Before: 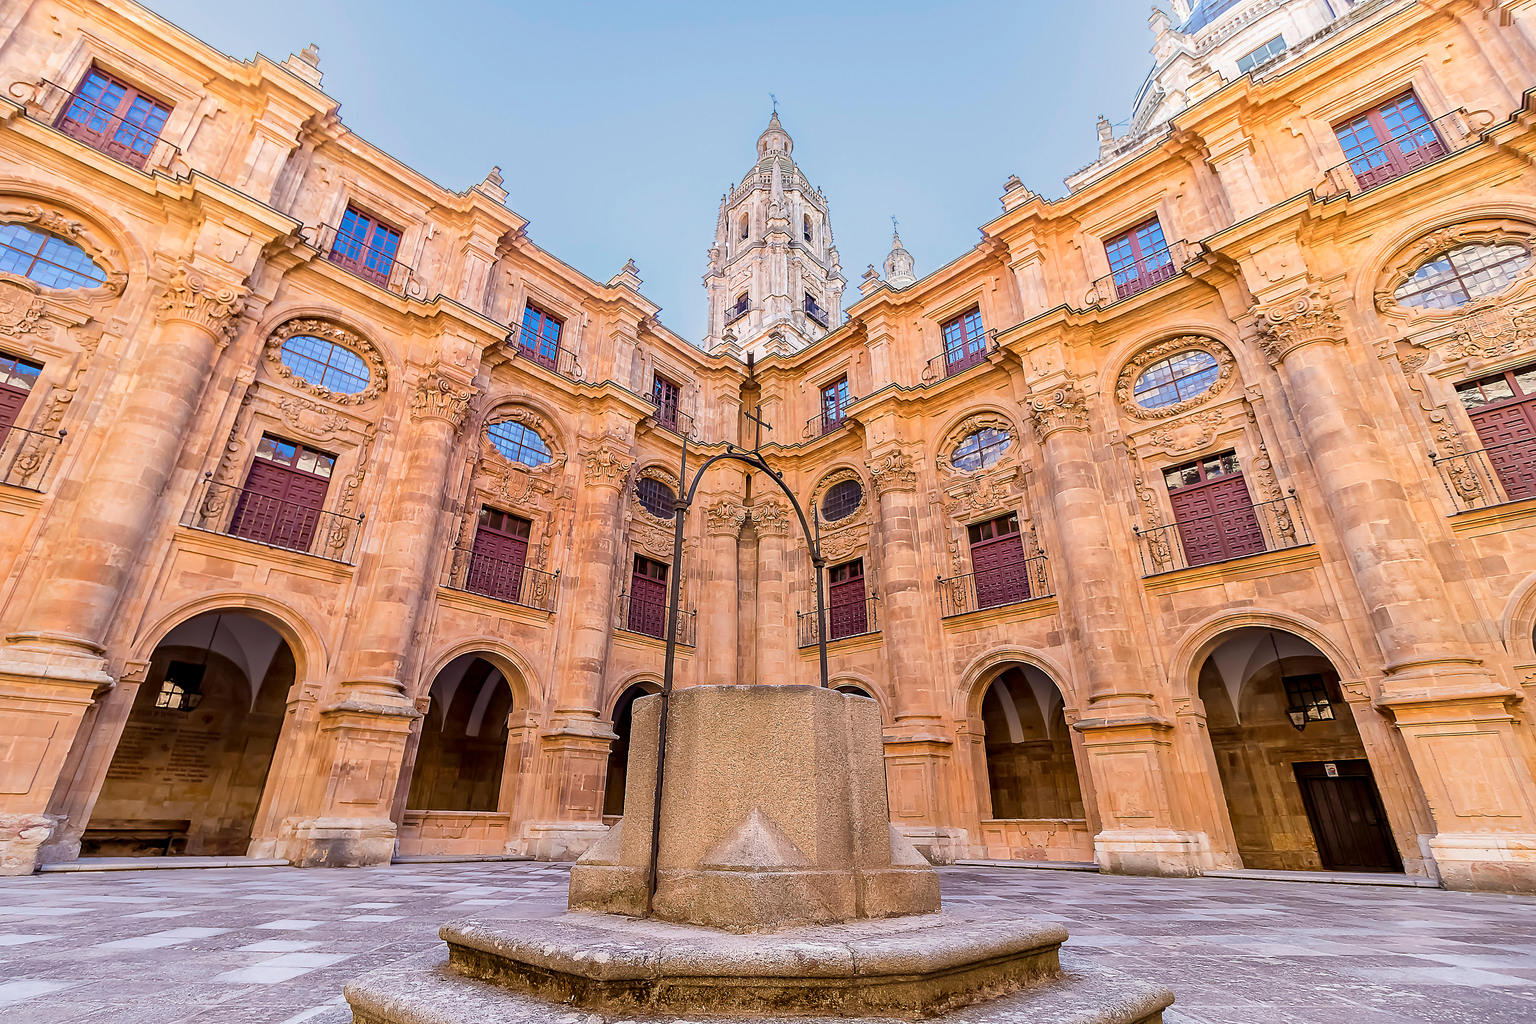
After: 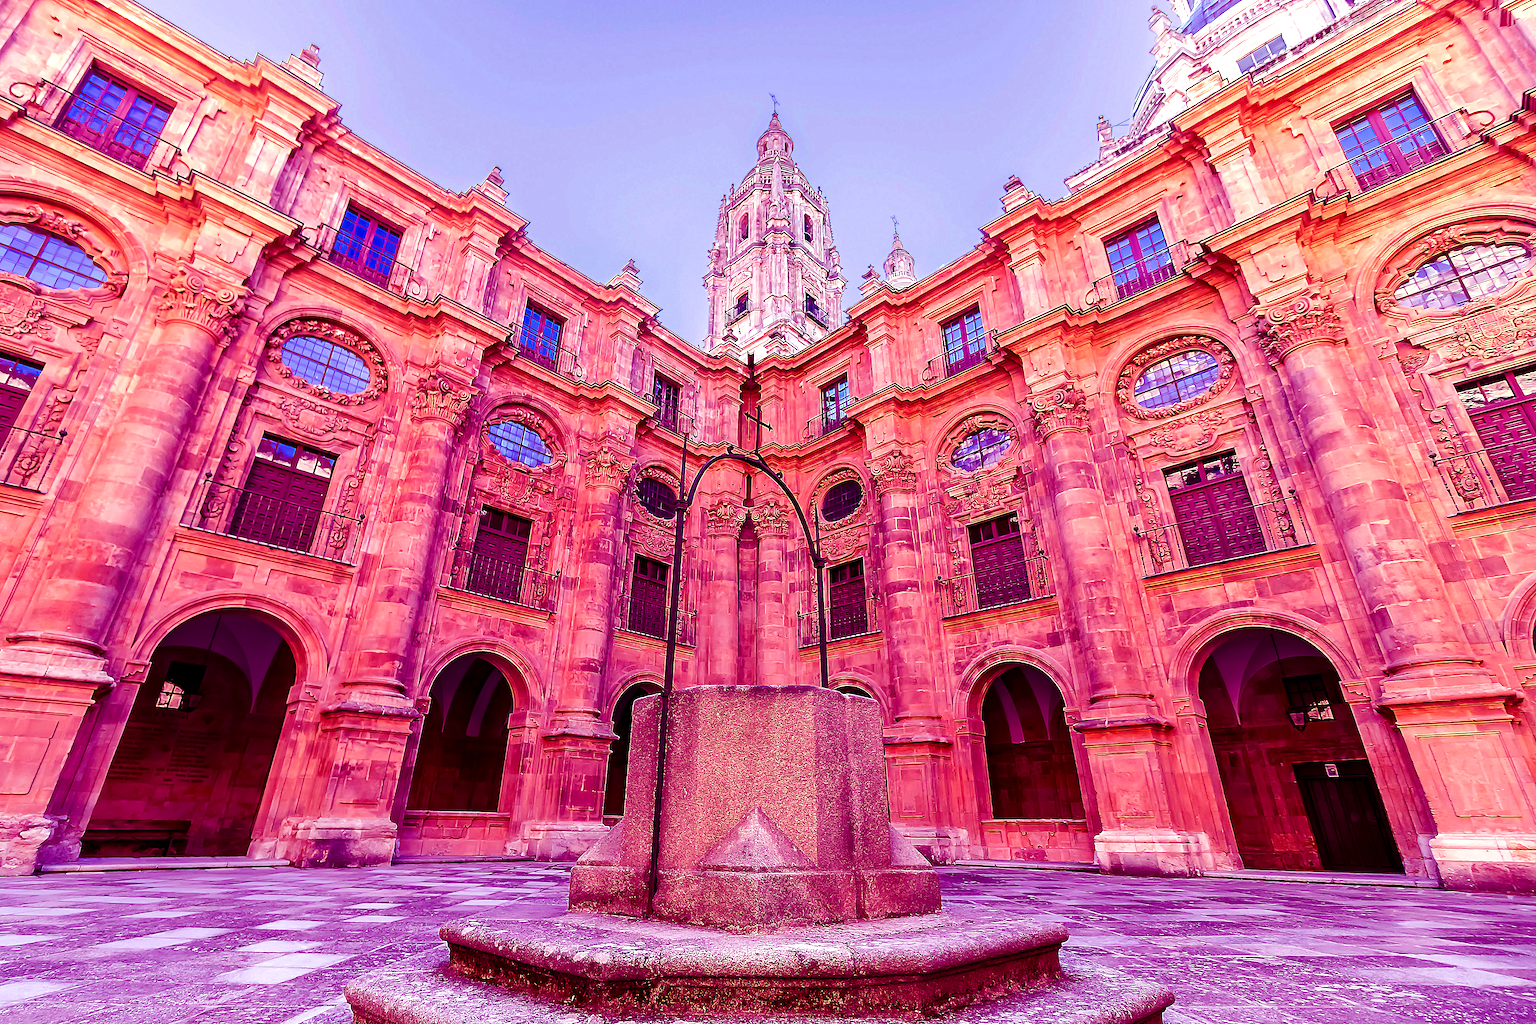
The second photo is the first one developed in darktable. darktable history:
tone equalizer: -8 EV -0.417 EV, -7 EV -0.389 EV, -6 EV -0.333 EV, -5 EV -0.222 EV, -3 EV 0.222 EV, -2 EV 0.333 EV, -1 EV 0.389 EV, +0 EV 0.417 EV, edges refinement/feathering 500, mask exposure compensation -1.57 EV, preserve details no
color balance: mode lift, gamma, gain (sRGB), lift [1, 1, 0.101, 1]
